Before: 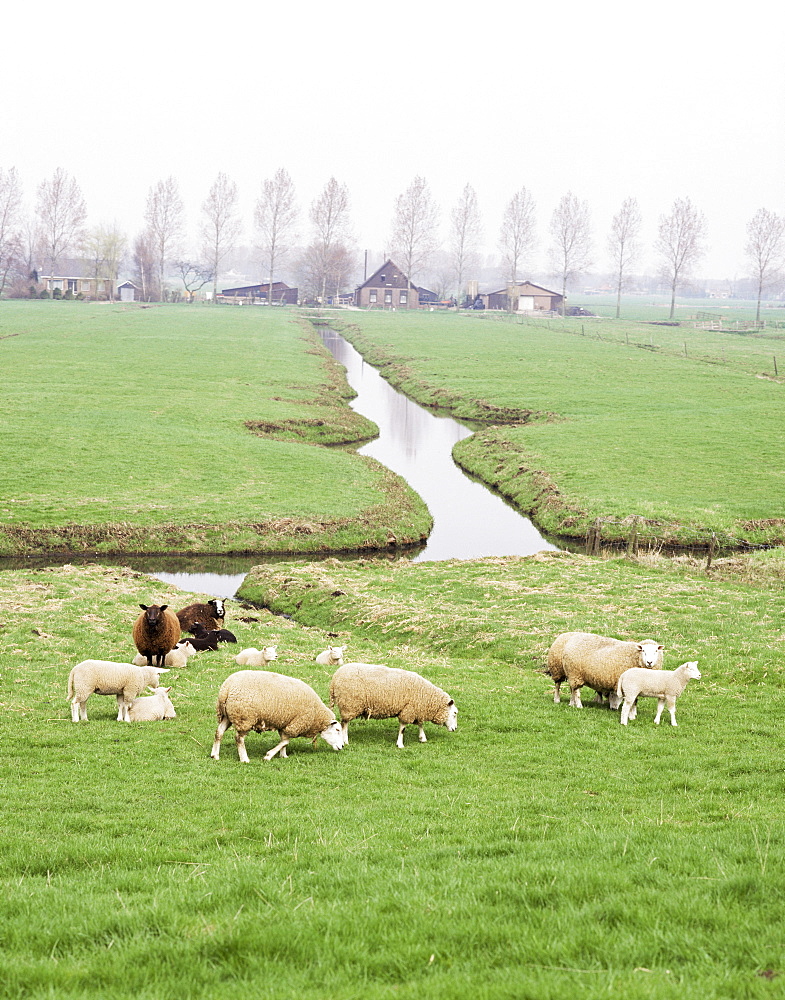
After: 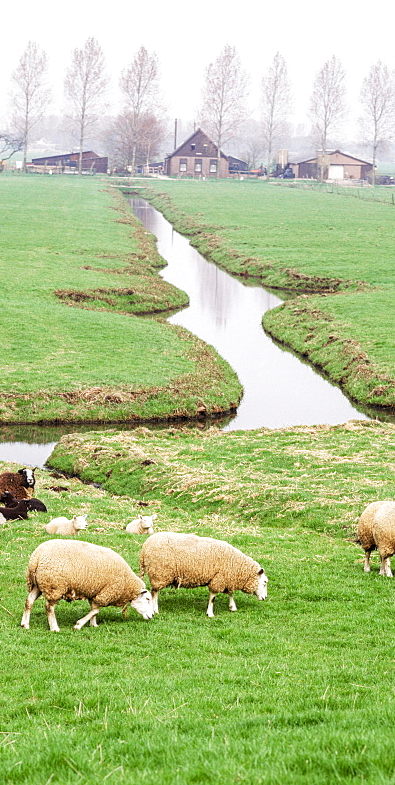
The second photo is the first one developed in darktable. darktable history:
local contrast: on, module defaults
crop and rotate: angle 0.024°, left 24.204%, top 13.154%, right 25.413%, bottom 8.243%
